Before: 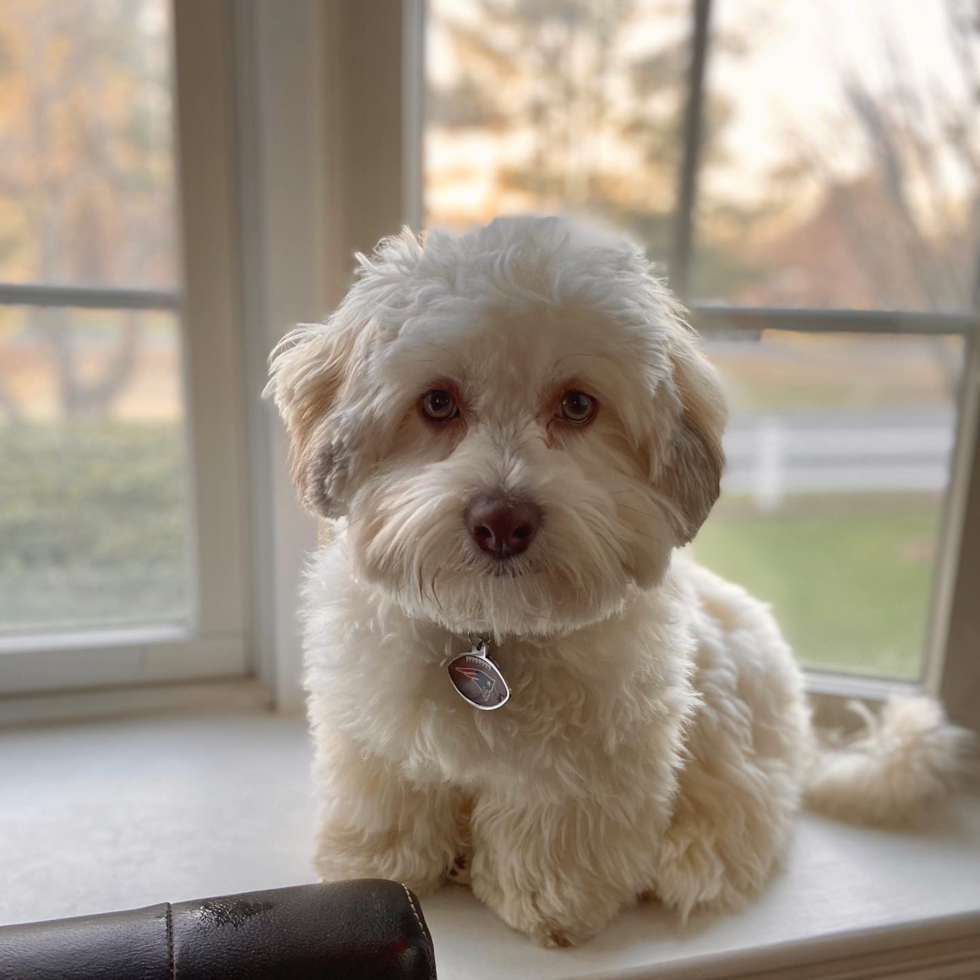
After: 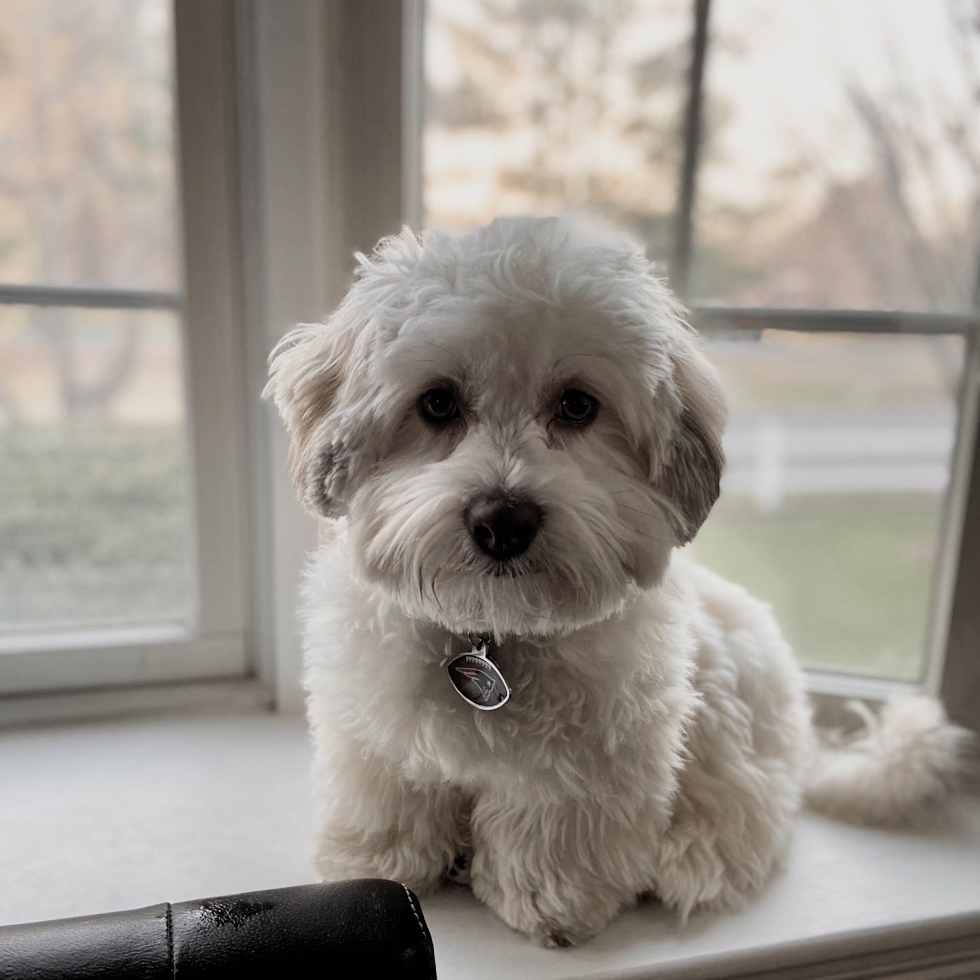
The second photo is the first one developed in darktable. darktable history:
filmic rgb: black relative exposure -5.08 EV, white relative exposure 3.99 EV, threshold 3.02 EV, hardness 2.89, contrast 1.402, highlights saturation mix -20.23%, color science v4 (2020), enable highlight reconstruction true
